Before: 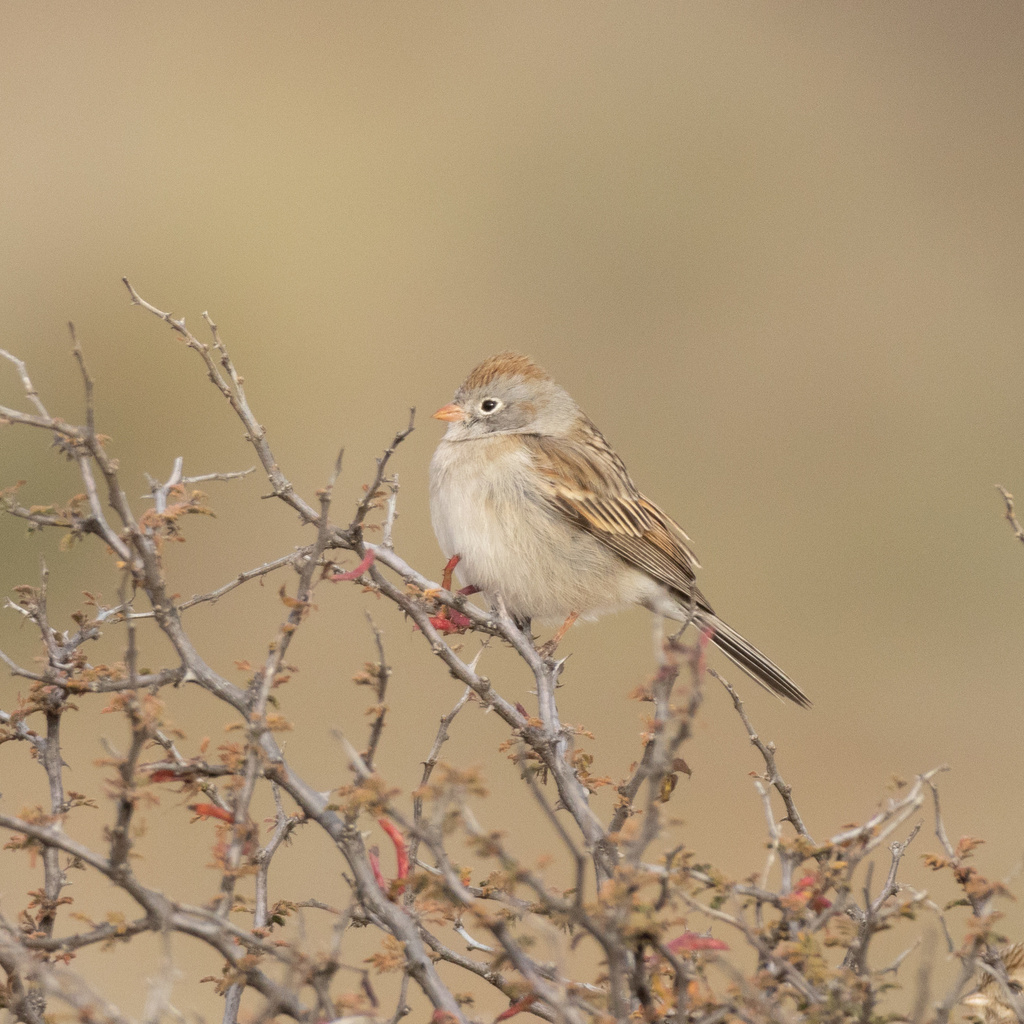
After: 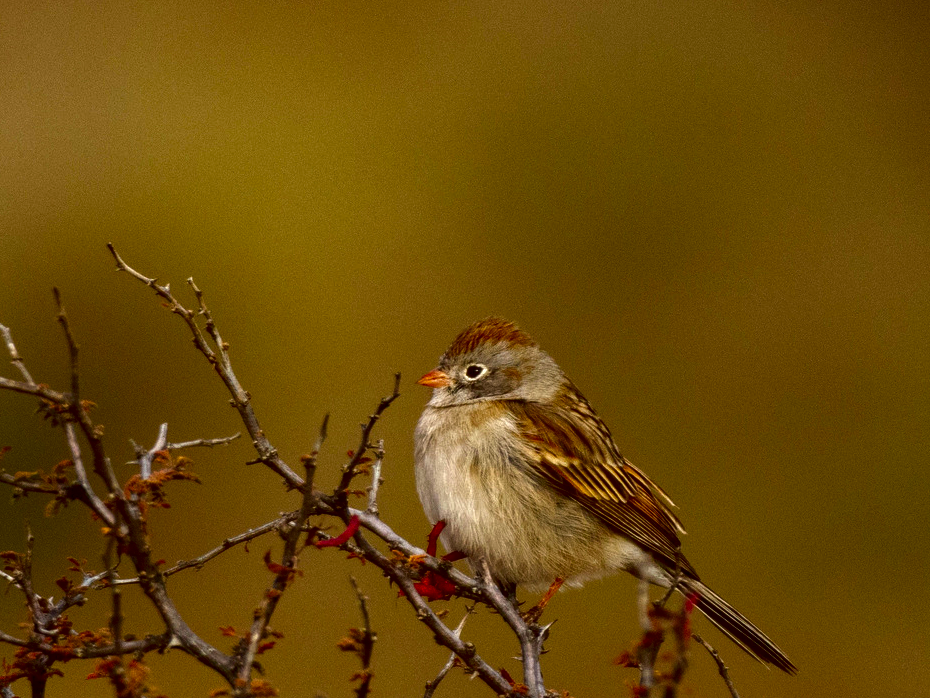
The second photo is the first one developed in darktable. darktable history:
local contrast: detail 130%
contrast brightness saturation: brightness -1, saturation 0.985
crop: left 1.513%, top 3.389%, right 7.632%, bottom 28.432%
exposure: exposure 0.196 EV, compensate highlight preservation false
shadows and highlights: radius 336.64, shadows 28.2, soften with gaussian
